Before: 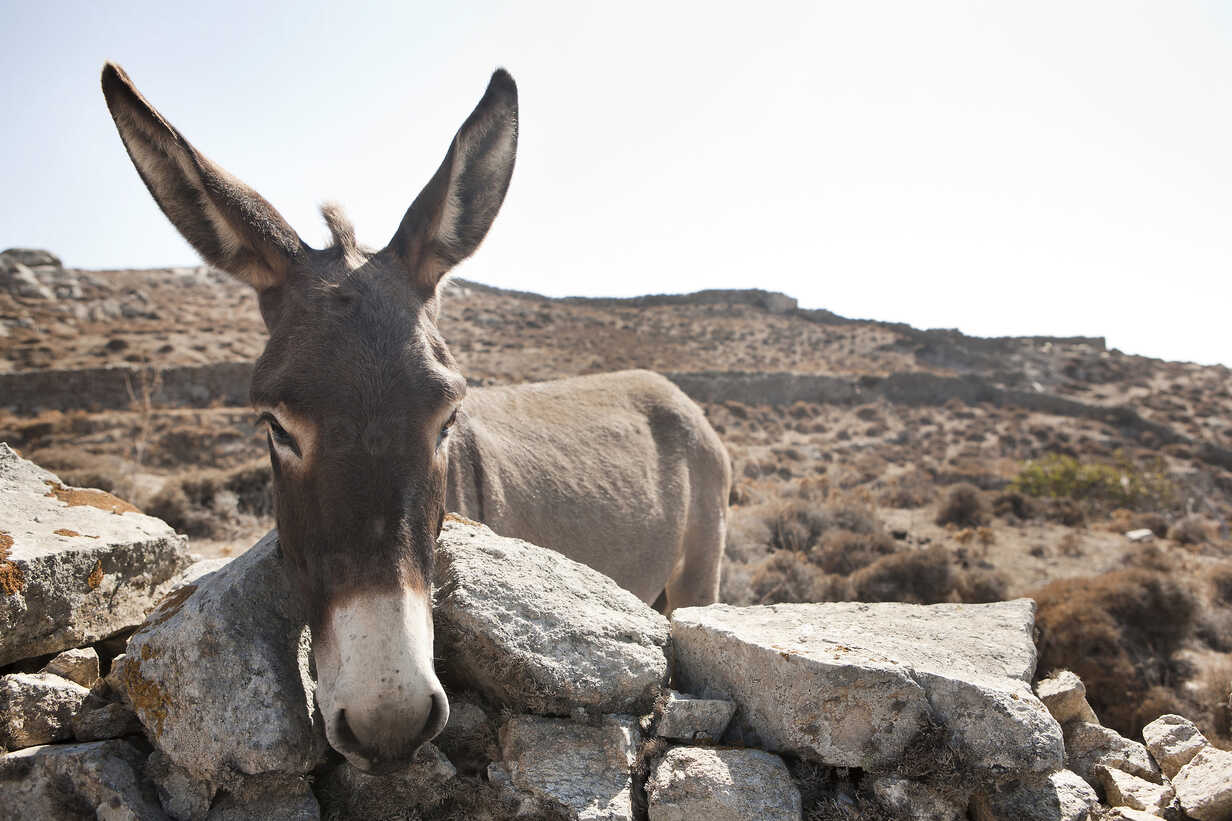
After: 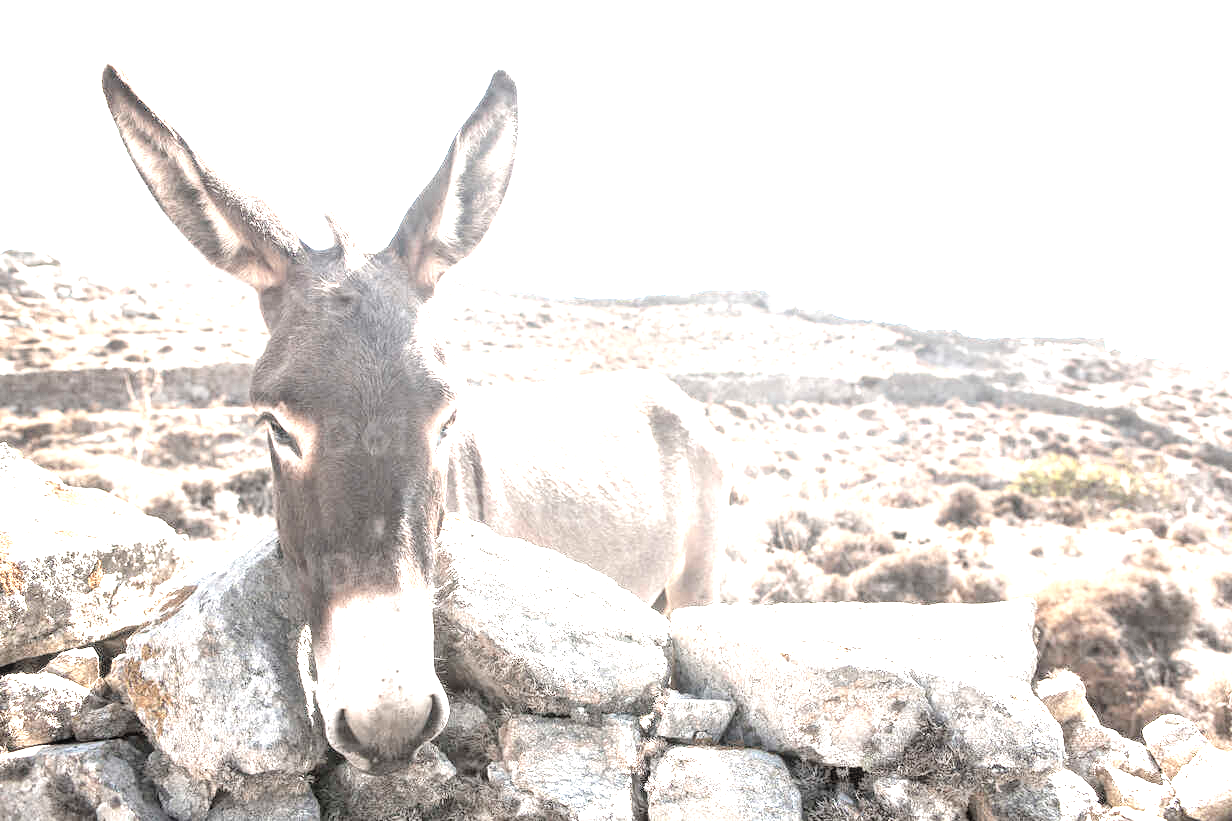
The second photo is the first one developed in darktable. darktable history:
local contrast: on, module defaults
contrast brightness saturation: brightness 0.184, saturation -0.506
exposure: exposure 2.273 EV, compensate highlight preservation false
